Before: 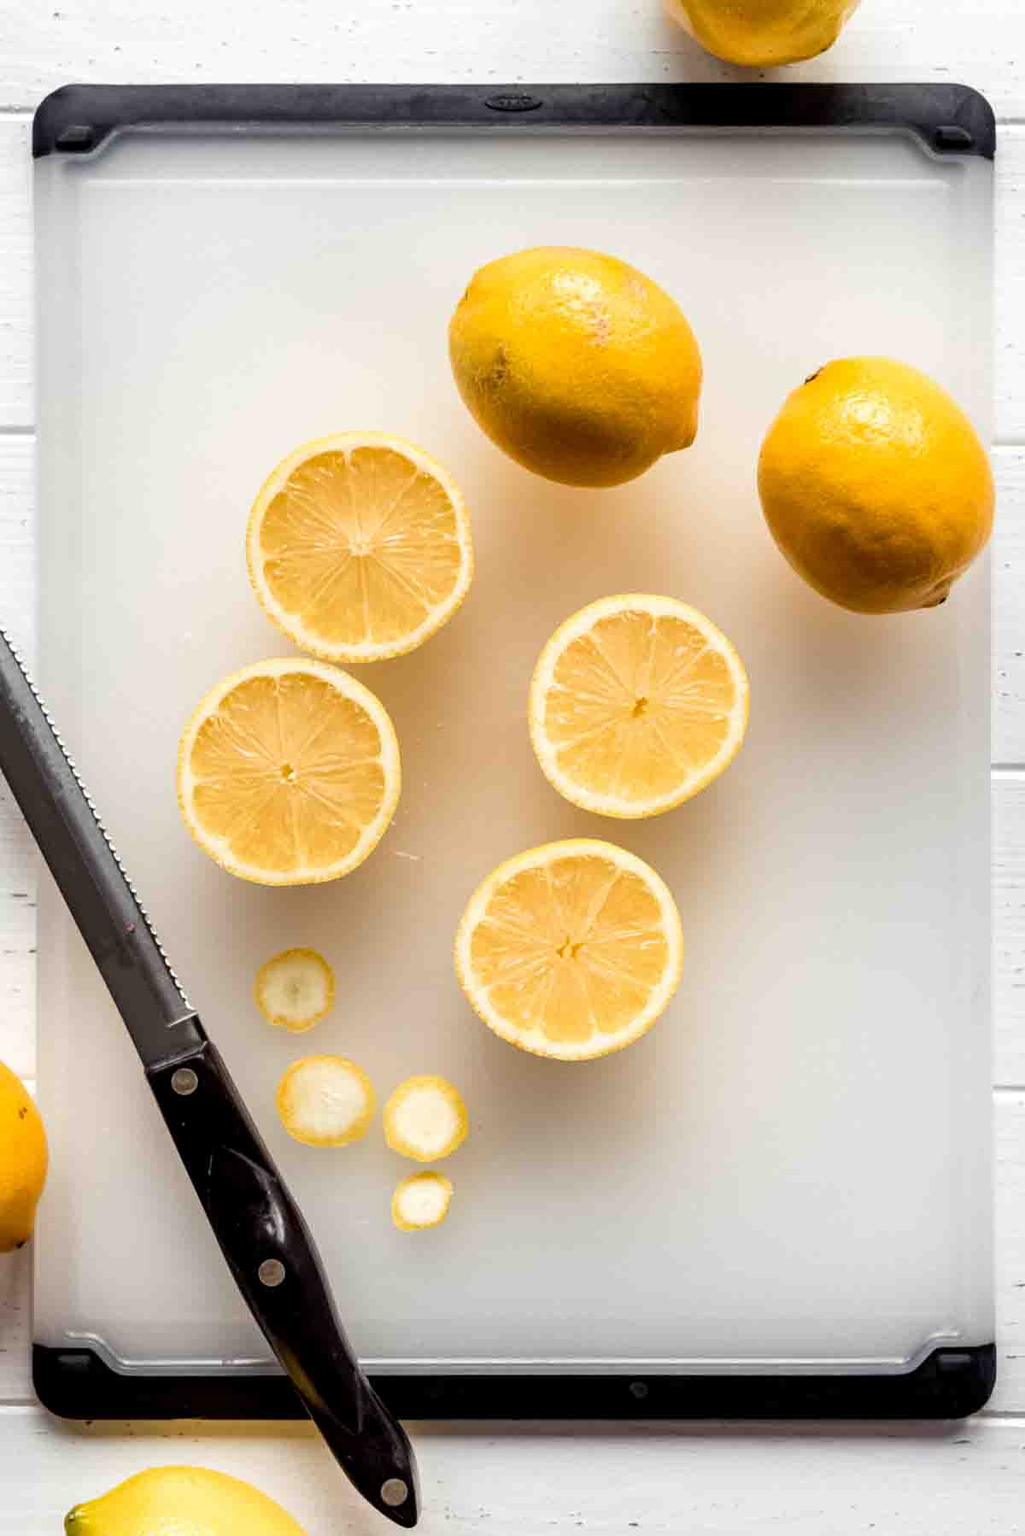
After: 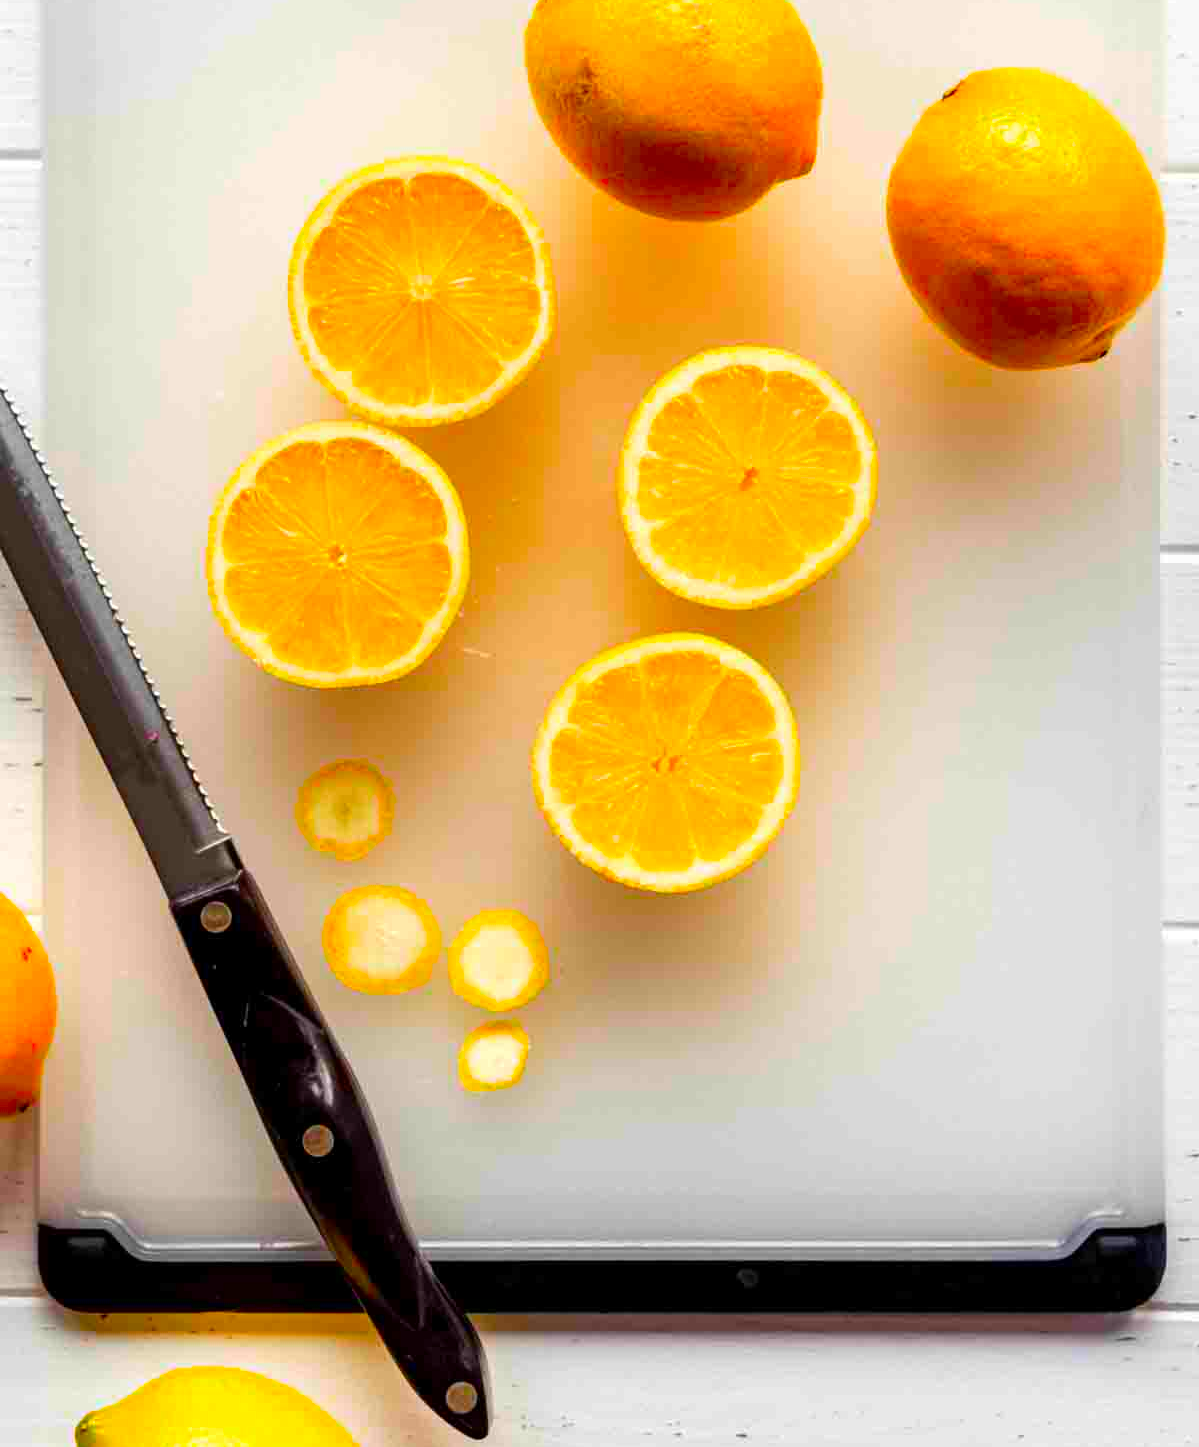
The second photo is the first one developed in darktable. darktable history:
crop and rotate: top 19.471%
color correction: highlights b* 0.066, saturation 2.19
